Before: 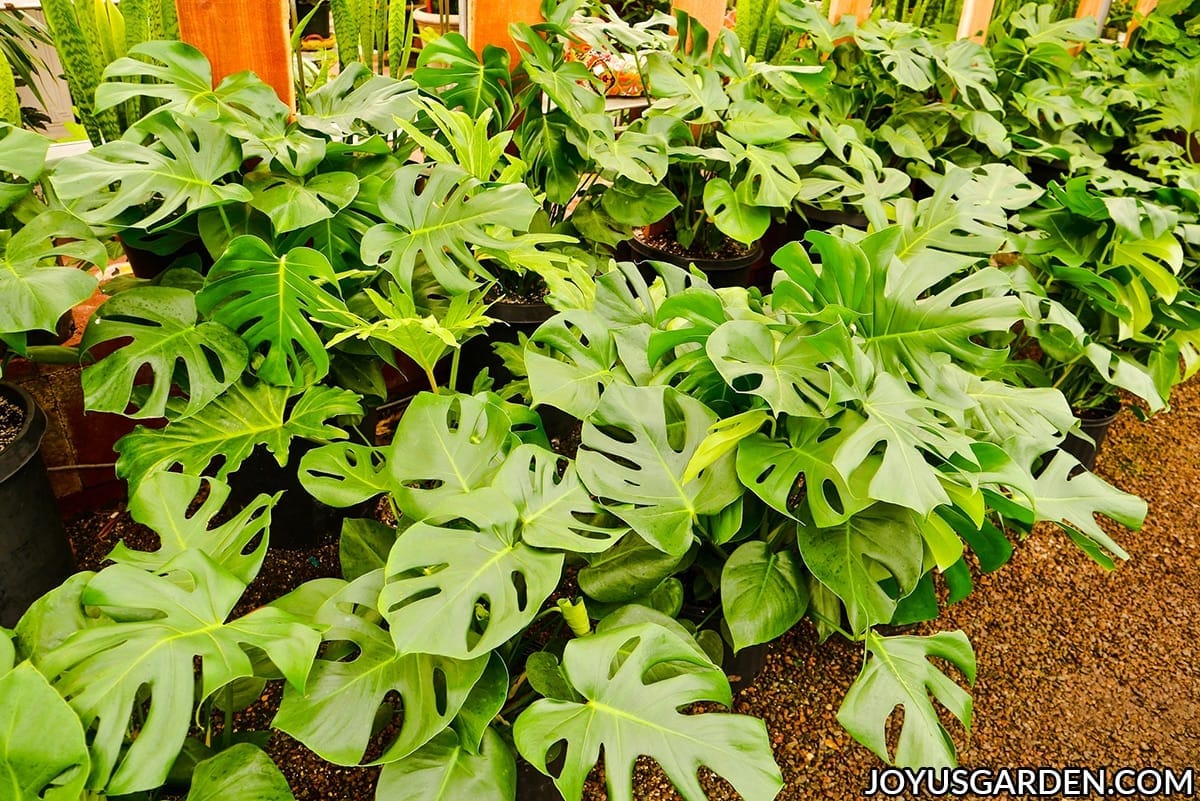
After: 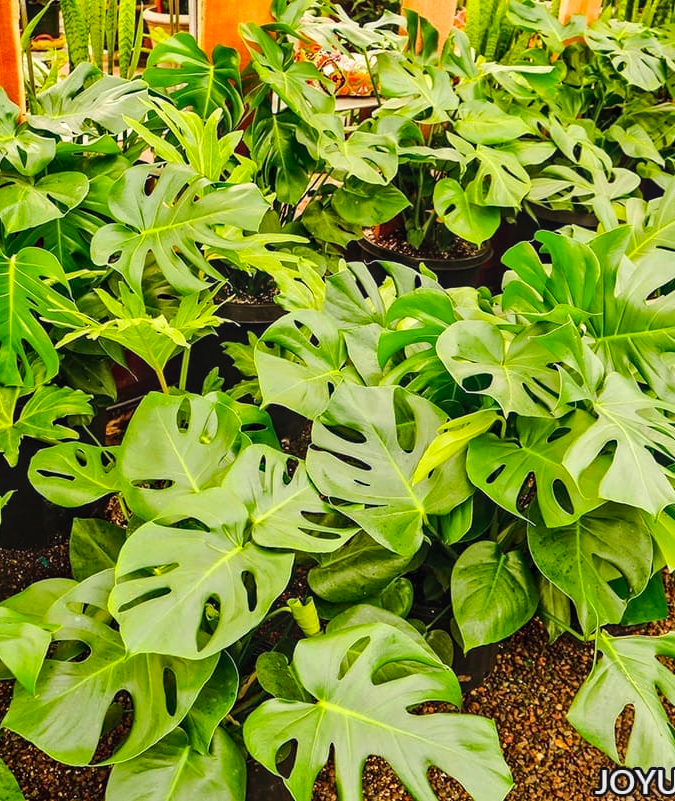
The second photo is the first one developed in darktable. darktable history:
crop and rotate: left 22.516%, right 21.234%
contrast brightness saturation: contrast 0.1, brightness 0.03, saturation 0.09
local contrast: detail 117%
haze removal: compatibility mode true, adaptive false
